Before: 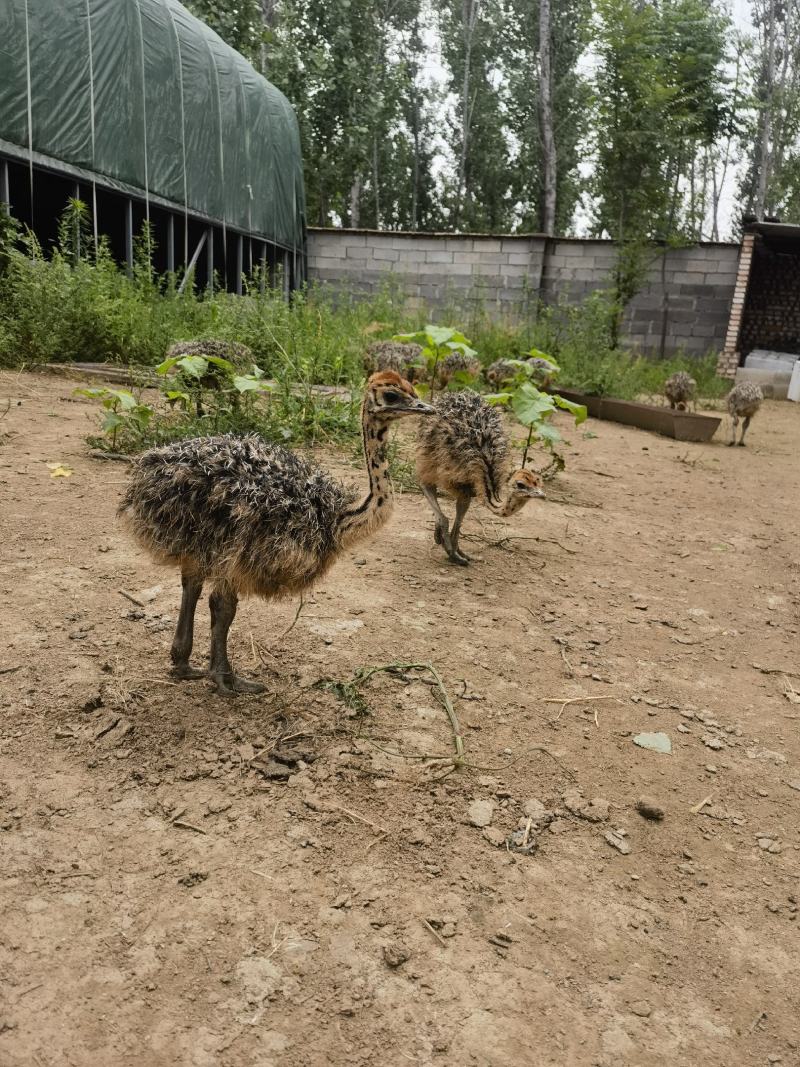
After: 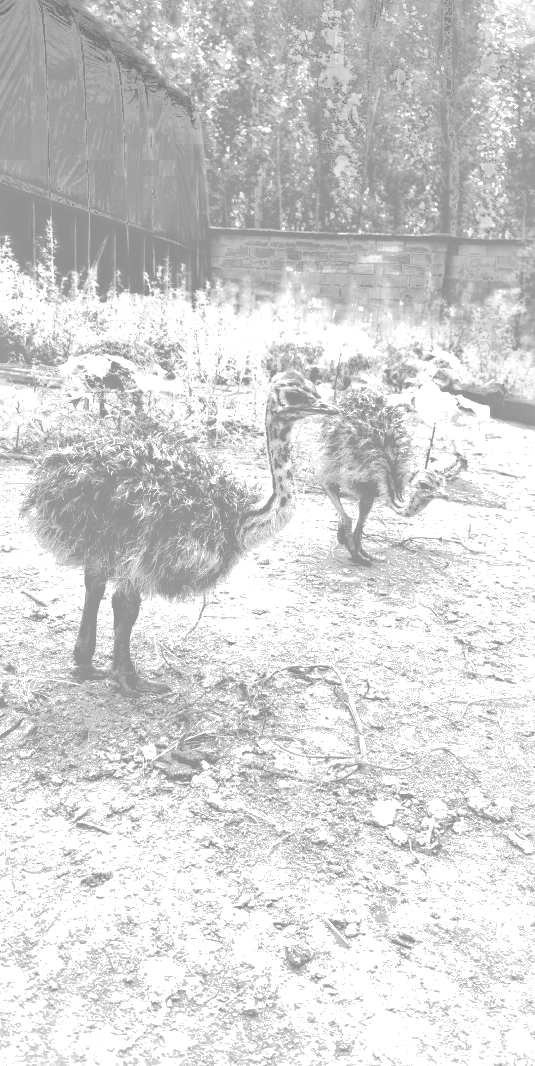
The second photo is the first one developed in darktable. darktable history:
local contrast: mode bilateral grid, contrast 20, coarseness 50, detail 139%, midtone range 0.2
crop and rotate: left 12.282%, right 20.763%
exposure: black level correction 0, exposure 1.476 EV, compensate exposure bias true, compensate highlight preservation false
color zones: curves: ch0 [(0, 0.554) (0.146, 0.662) (0.293, 0.86) (0.503, 0.774) (0.637, 0.106) (0.74, 0.072) (0.866, 0.488) (0.998, 0.569)]; ch1 [(0, 0) (0.143, 0) (0.286, 0) (0.429, 0) (0.571, 0) (0.714, 0) (0.857, 0)]
color calibration: gray › normalize channels true, illuminant custom, x 0.373, y 0.388, temperature 4257.13 K, gamut compression 0.024
tone curve: curves: ch0 [(0, 0) (0.003, 0.626) (0.011, 0.626) (0.025, 0.63) (0.044, 0.631) (0.069, 0.632) (0.1, 0.636) (0.136, 0.637) (0.177, 0.641) (0.224, 0.642) (0.277, 0.646) (0.335, 0.649) (0.399, 0.661) (0.468, 0.679) (0.543, 0.702) (0.623, 0.732) (0.709, 0.769) (0.801, 0.804) (0.898, 0.847) (1, 1)], preserve colors none
tone equalizer: edges refinement/feathering 500, mask exposure compensation -1.57 EV, preserve details no
